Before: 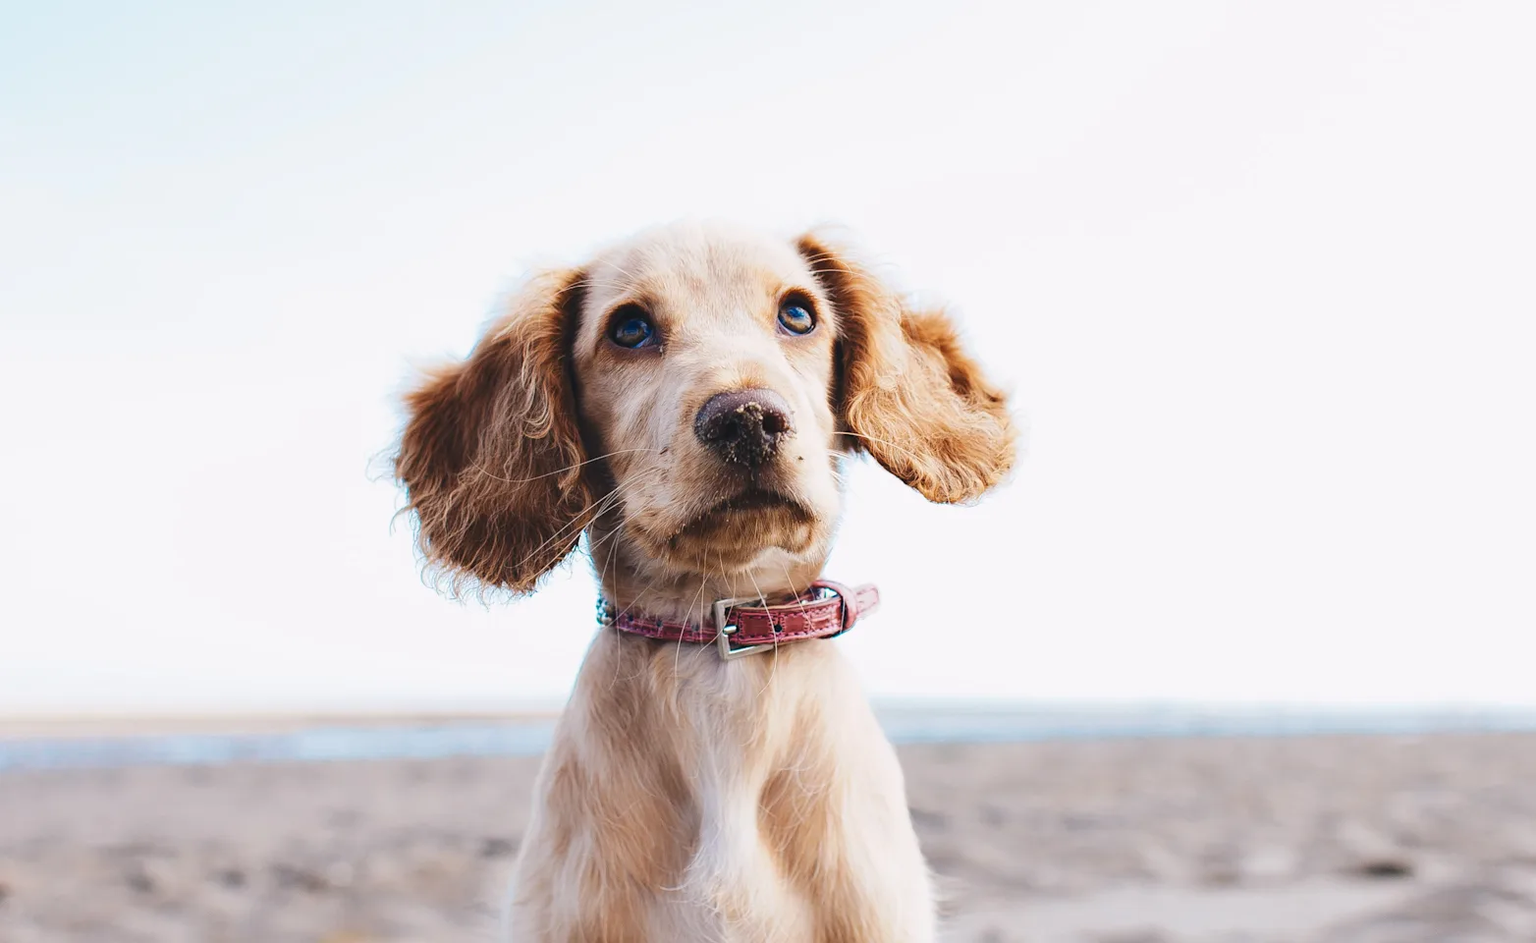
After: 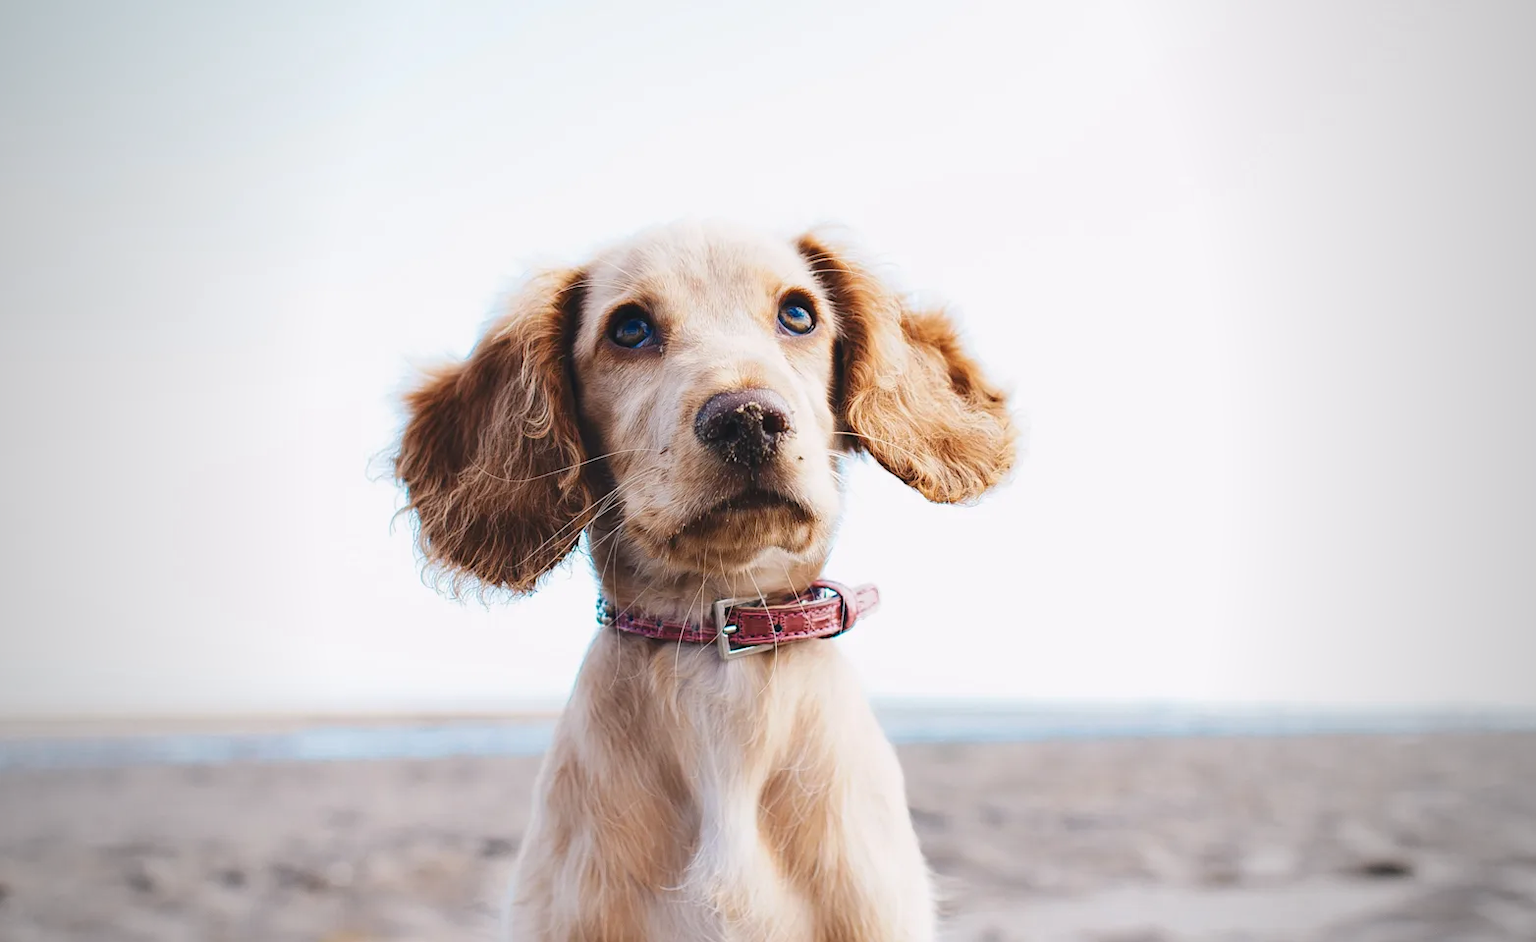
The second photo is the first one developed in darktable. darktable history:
vignetting: fall-off start 96.38%, fall-off radius 100.84%, width/height ratio 0.61
